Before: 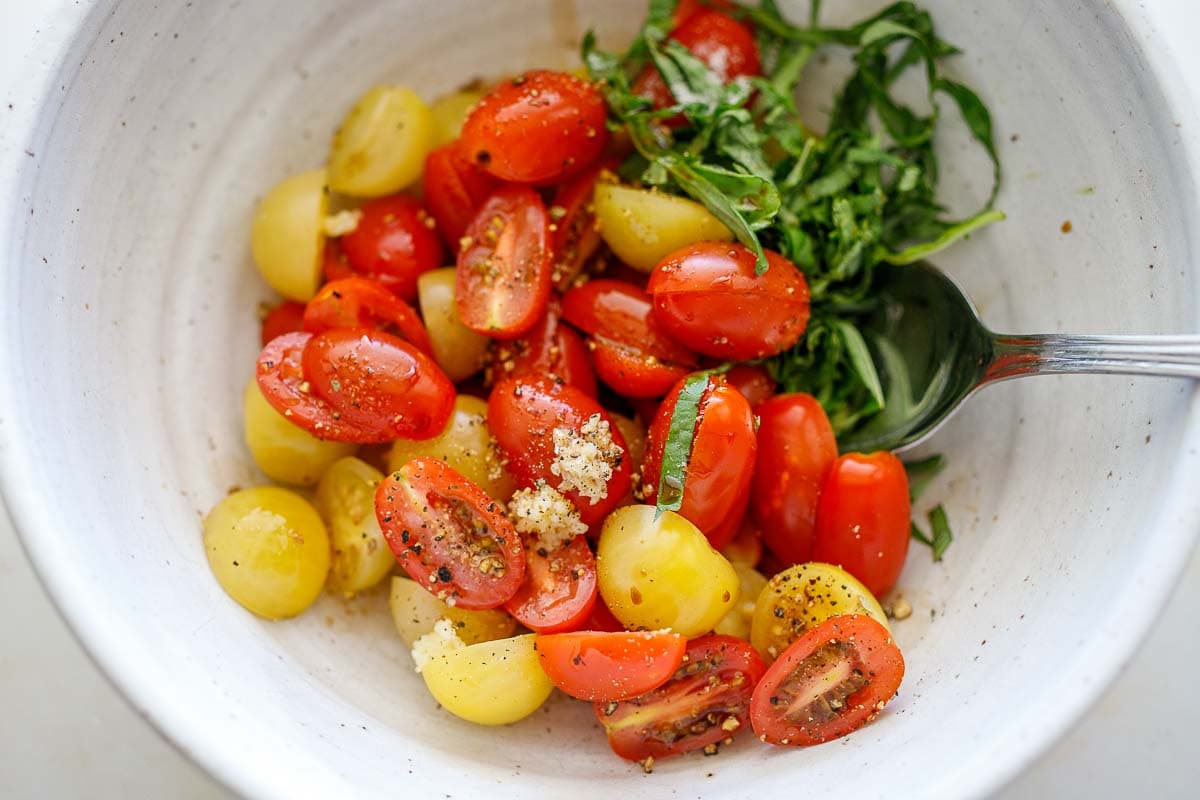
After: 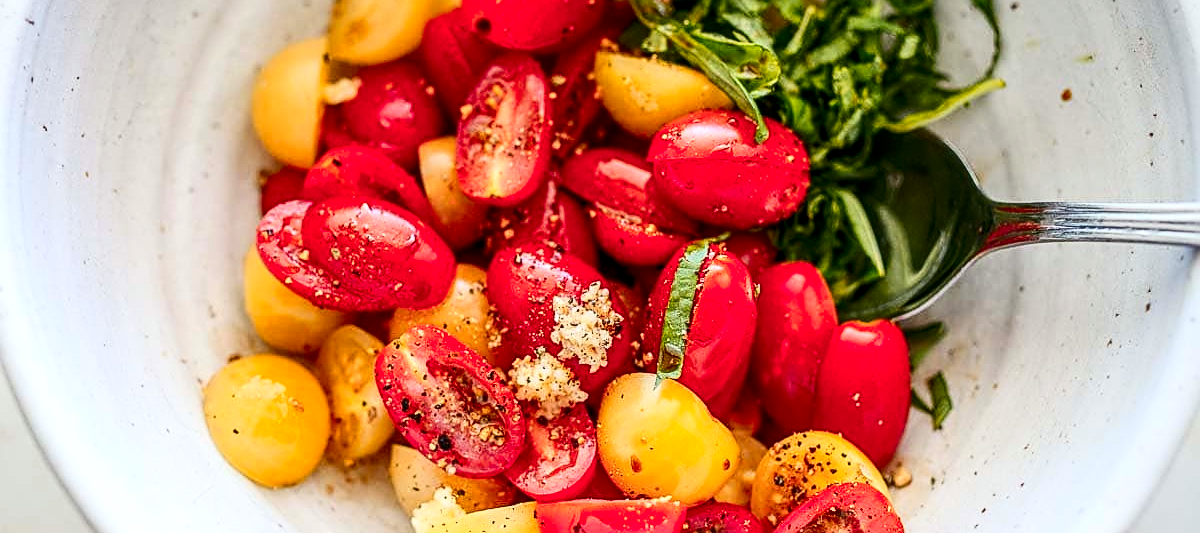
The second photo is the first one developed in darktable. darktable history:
contrast brightness saturation: contrast 0.289
crop: top 16.575%, bottom 16.684%
color zones: curves: ch1 [(0.24, 0.629) (0.75, 0.5)]; ch2 [(0.255, 0.454) (0.745, 0.491)]
shadows and highlights: shadows 76.41, highlights -25.14, soften with gaussian
local contrast: on, module defaults
sharpen: on, module defaults
color correction: highlights a* -0.228, highlights b* -0.101
